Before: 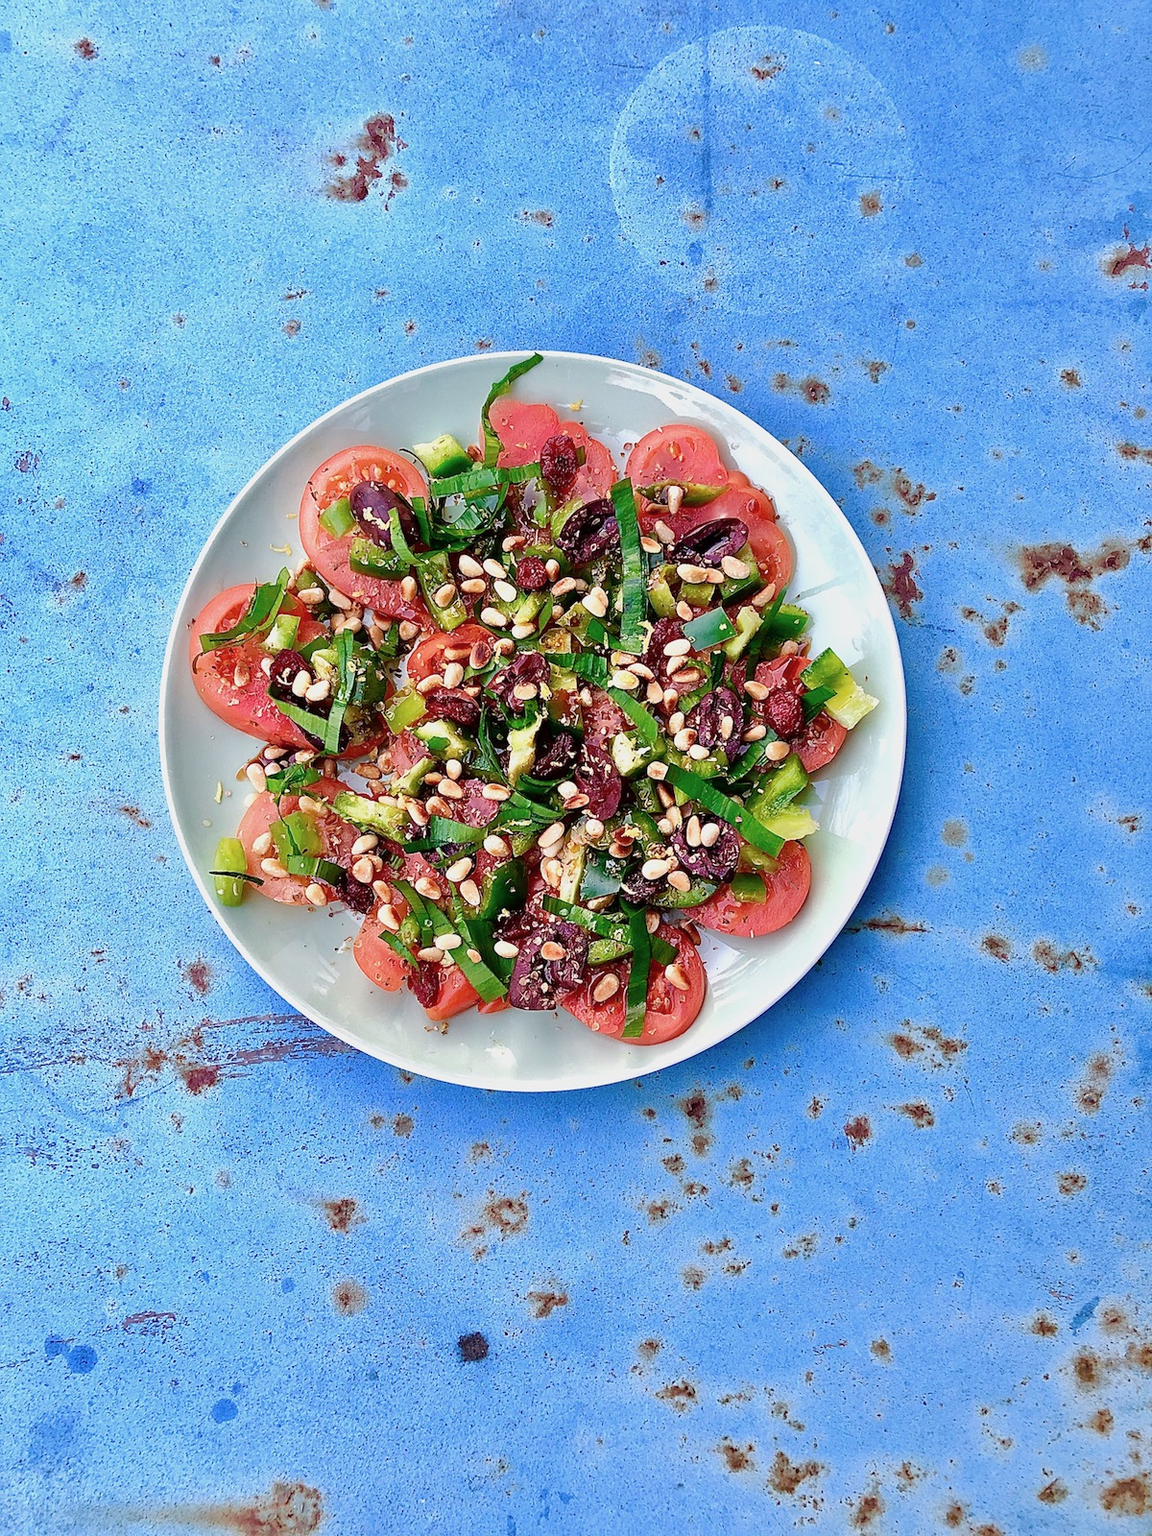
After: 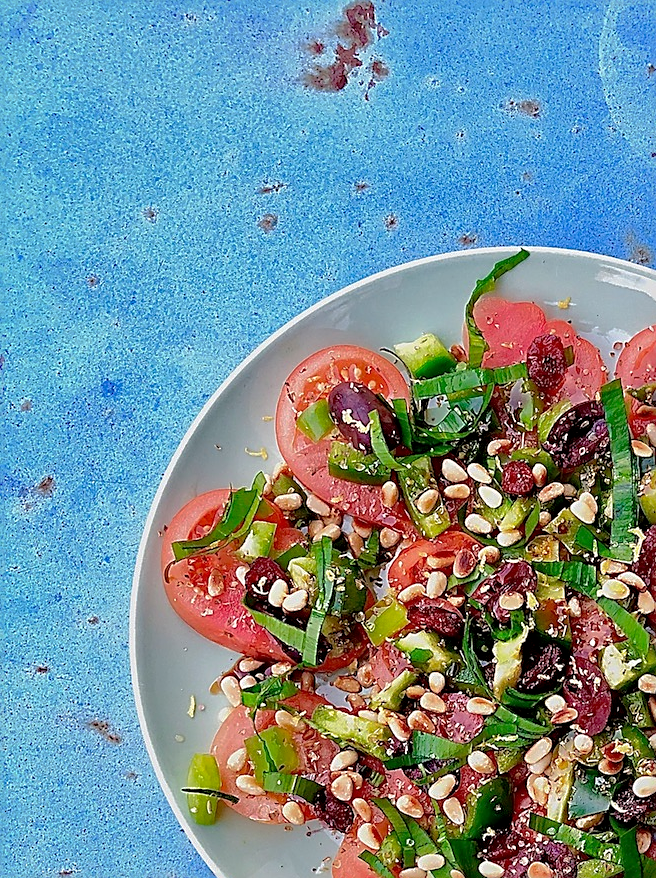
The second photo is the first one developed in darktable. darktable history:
shadows and highlights: shadows 40, highlights -60
crop and rotate: left 3.047%, top 7.509%, right 42.236%, bottom 37.598%
sharpen: on, module defaults
